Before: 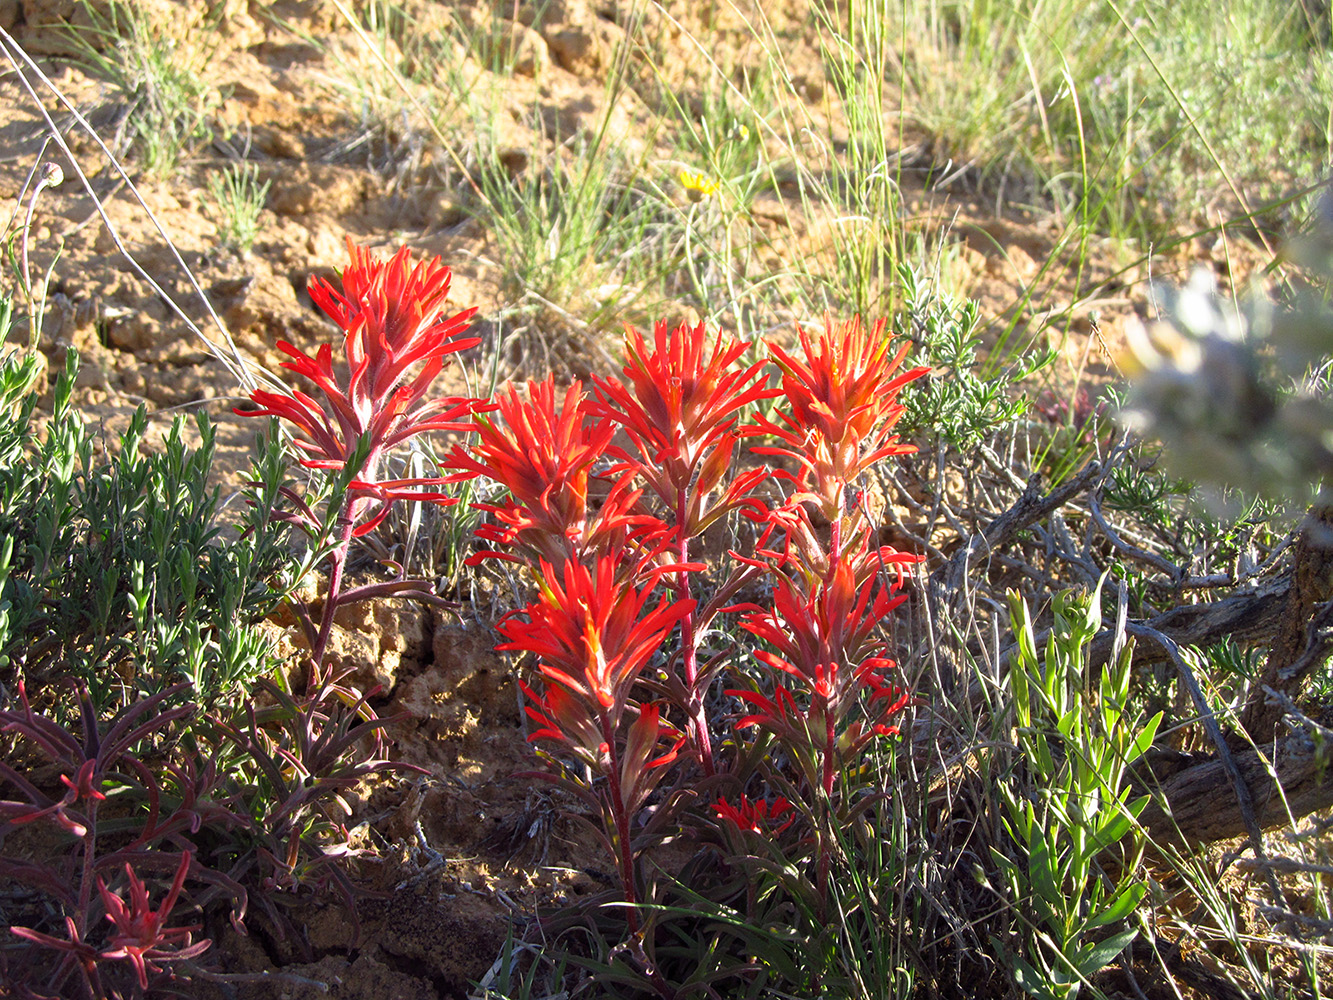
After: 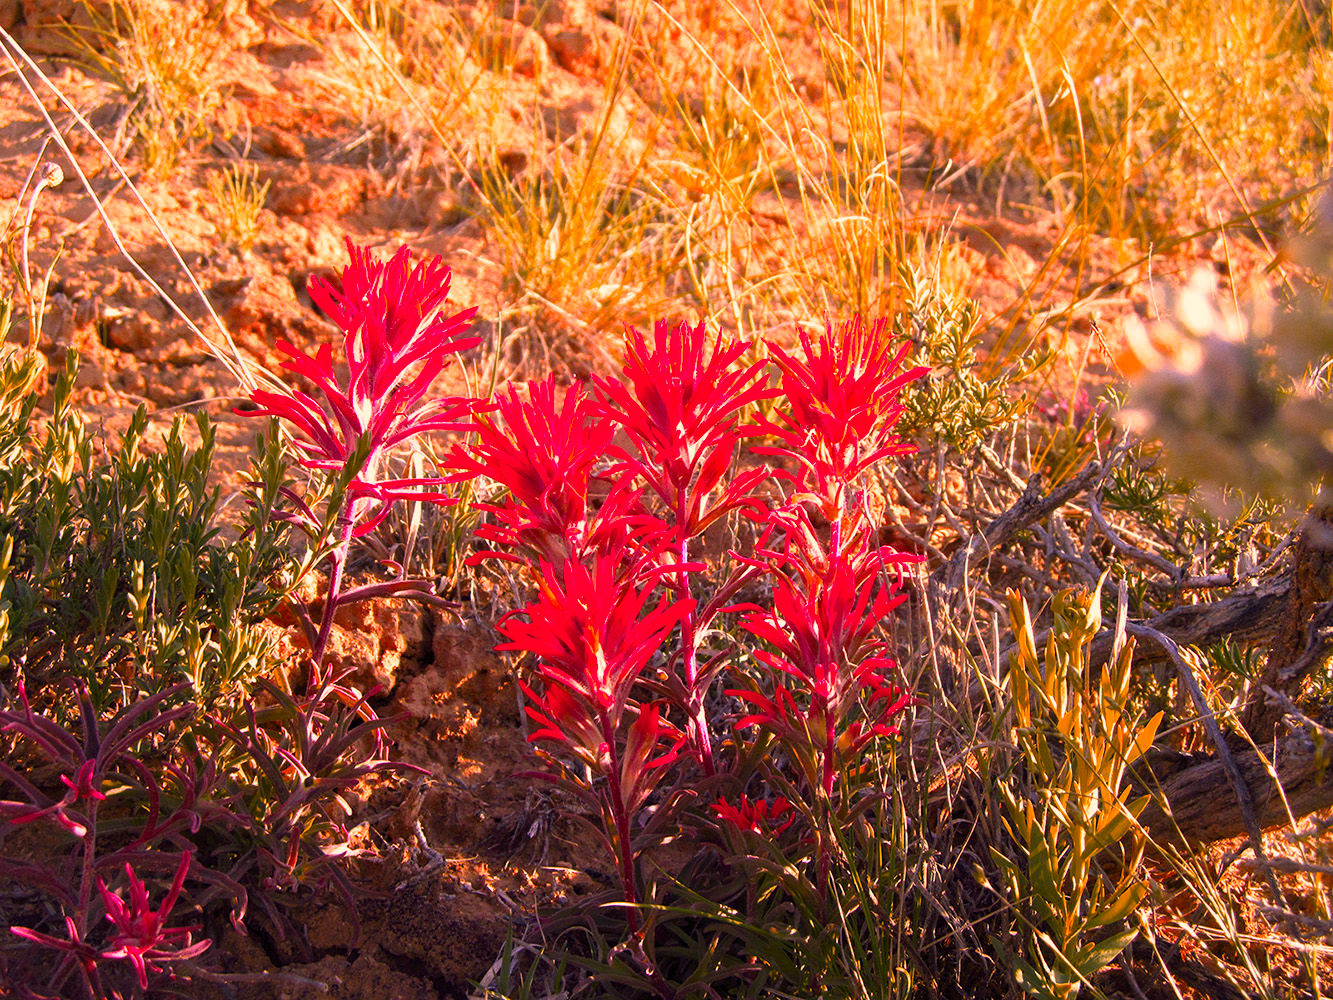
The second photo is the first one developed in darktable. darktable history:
color balance rgb: linear chroma grading › global chroma 15%, perceptual saturation grading › global saturation 30%
color zones: curves: ch0 [(0.473, 0.374) (0.742, 0.784)]; ch1 [(0.354, 0.737) (0.742, 0.705)]; ch2 [(0.318, 0.421) (0.758, 0.532)]
color correction: highlights a* 40, highlights b* 40, saturation 0.69
